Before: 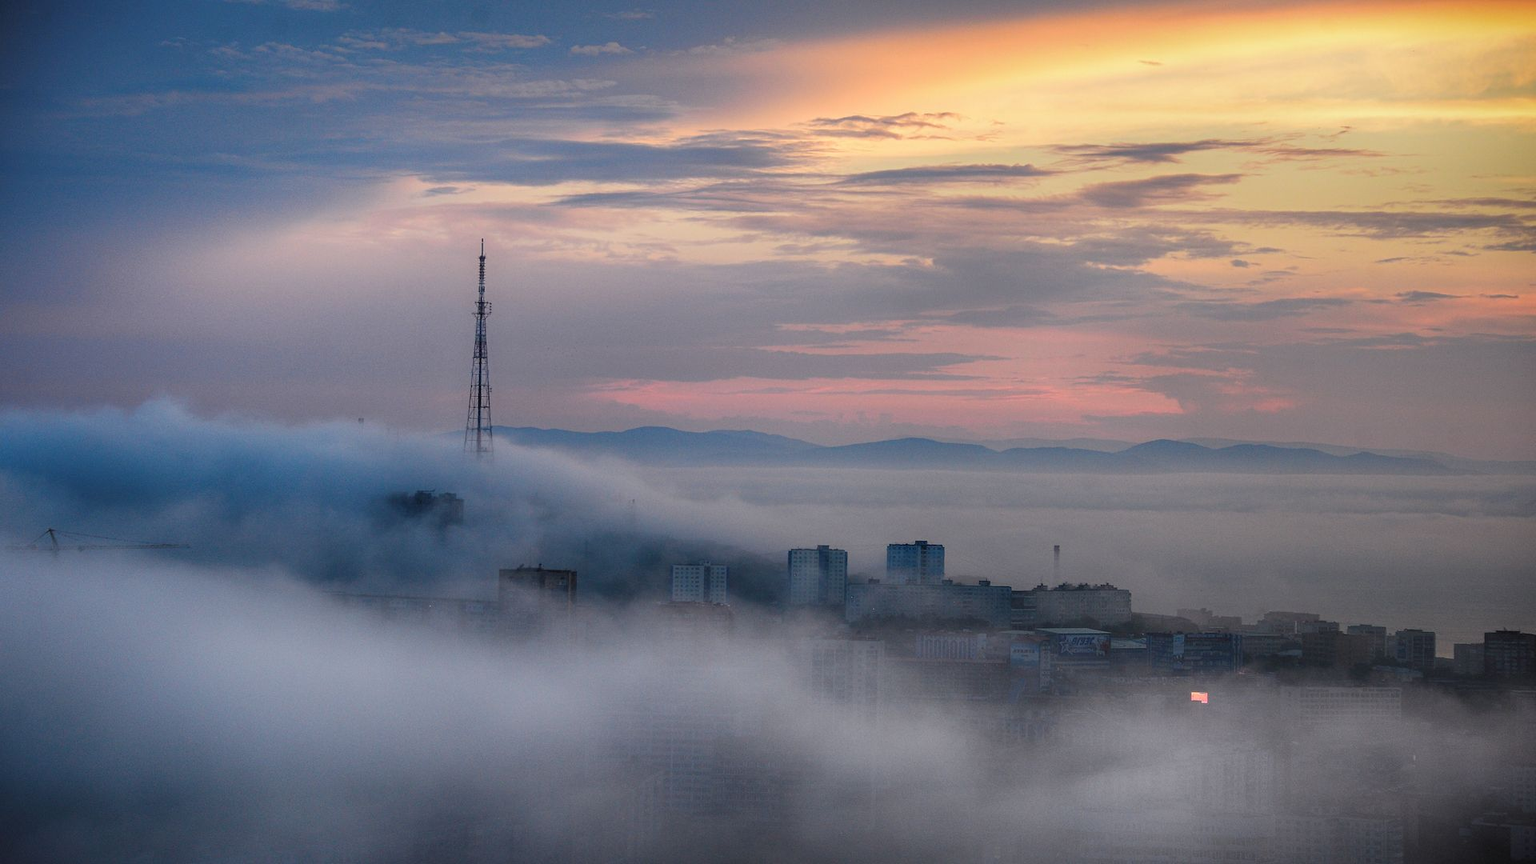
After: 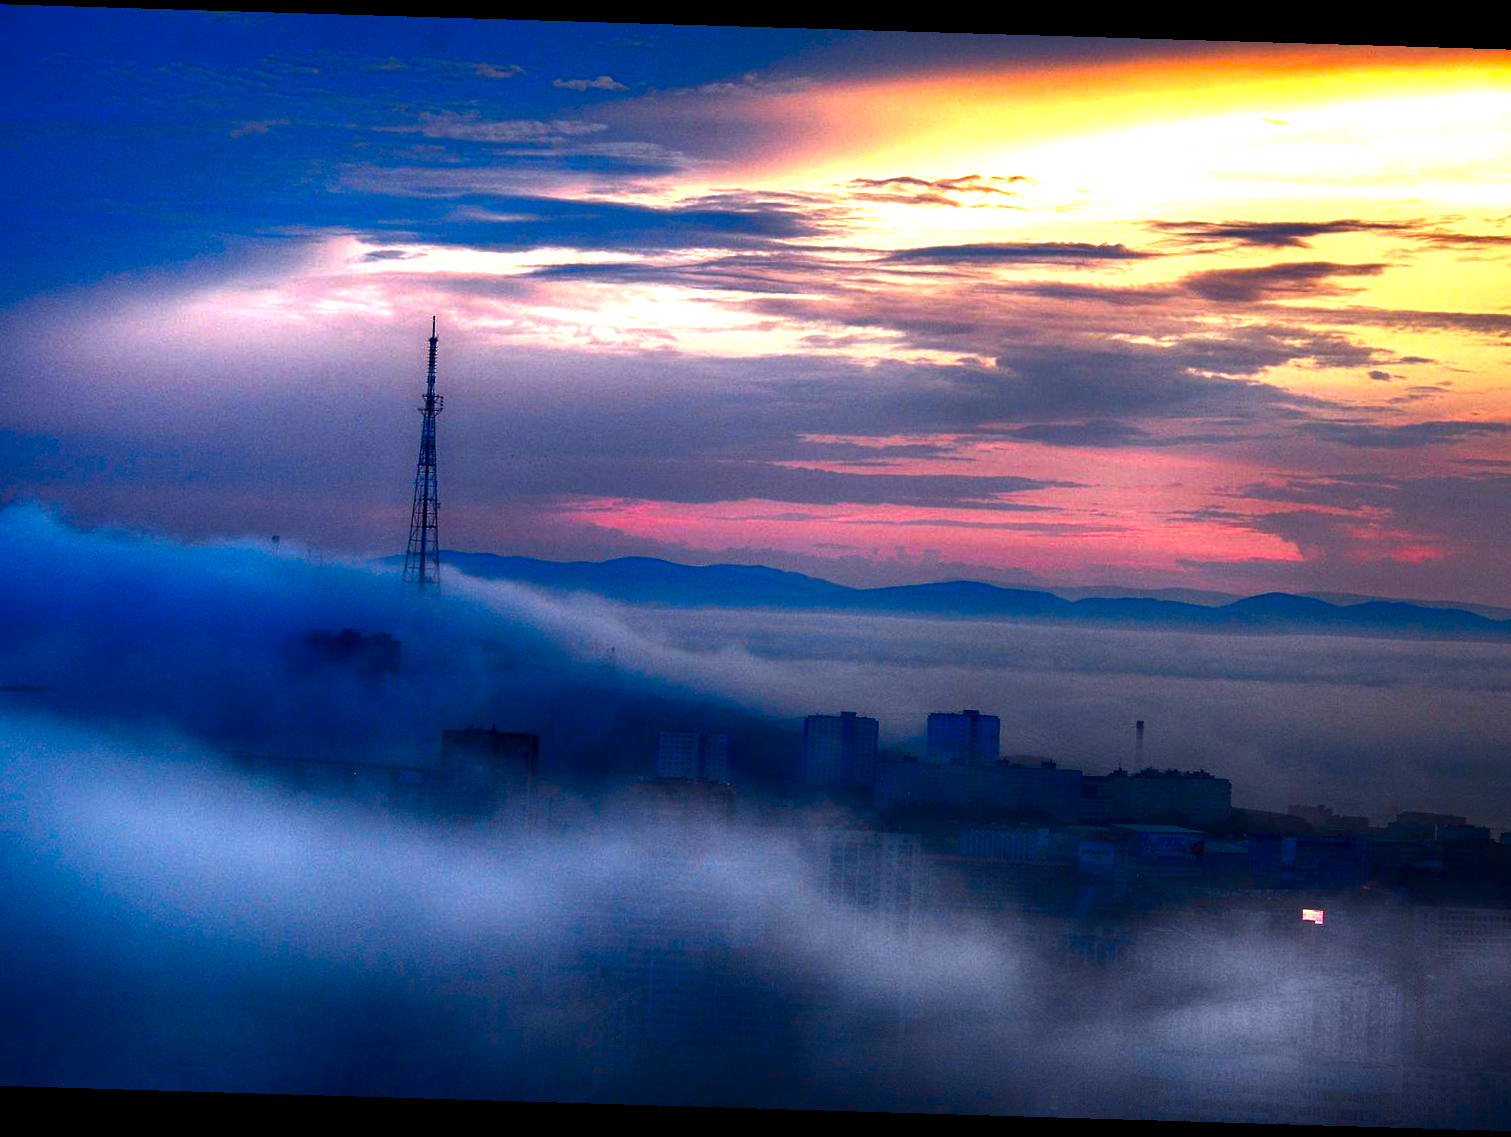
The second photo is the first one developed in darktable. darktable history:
exposure: black level correction 0, exposure 1.1 EV, compensate highlight preservation false
crop: left 9.88%, right 12.664%
white balance: red 0.967, blue 1.049
rotate and perspective: rotation 1.72°, automatic cropping off
contrast brightness saturation: brightness -1, saturation 1
